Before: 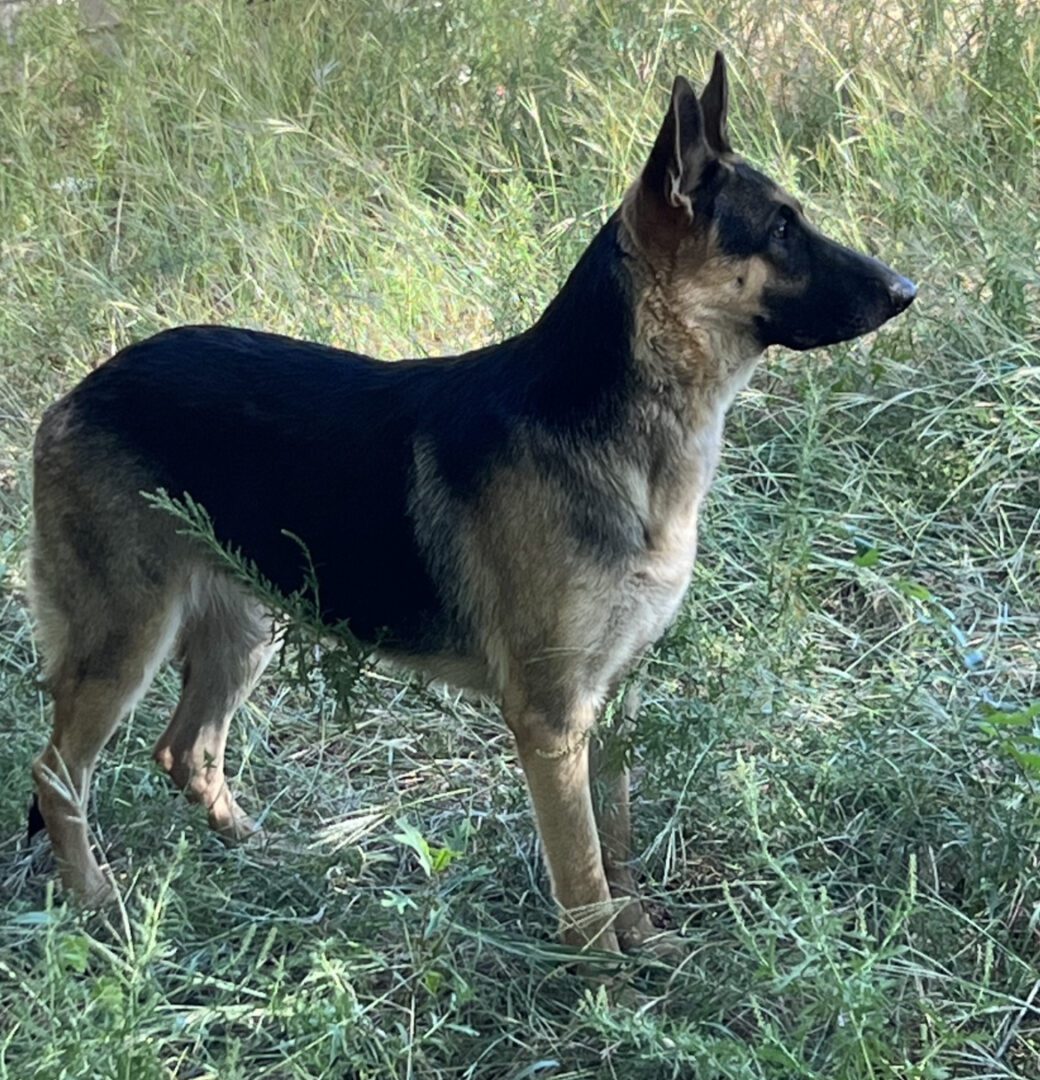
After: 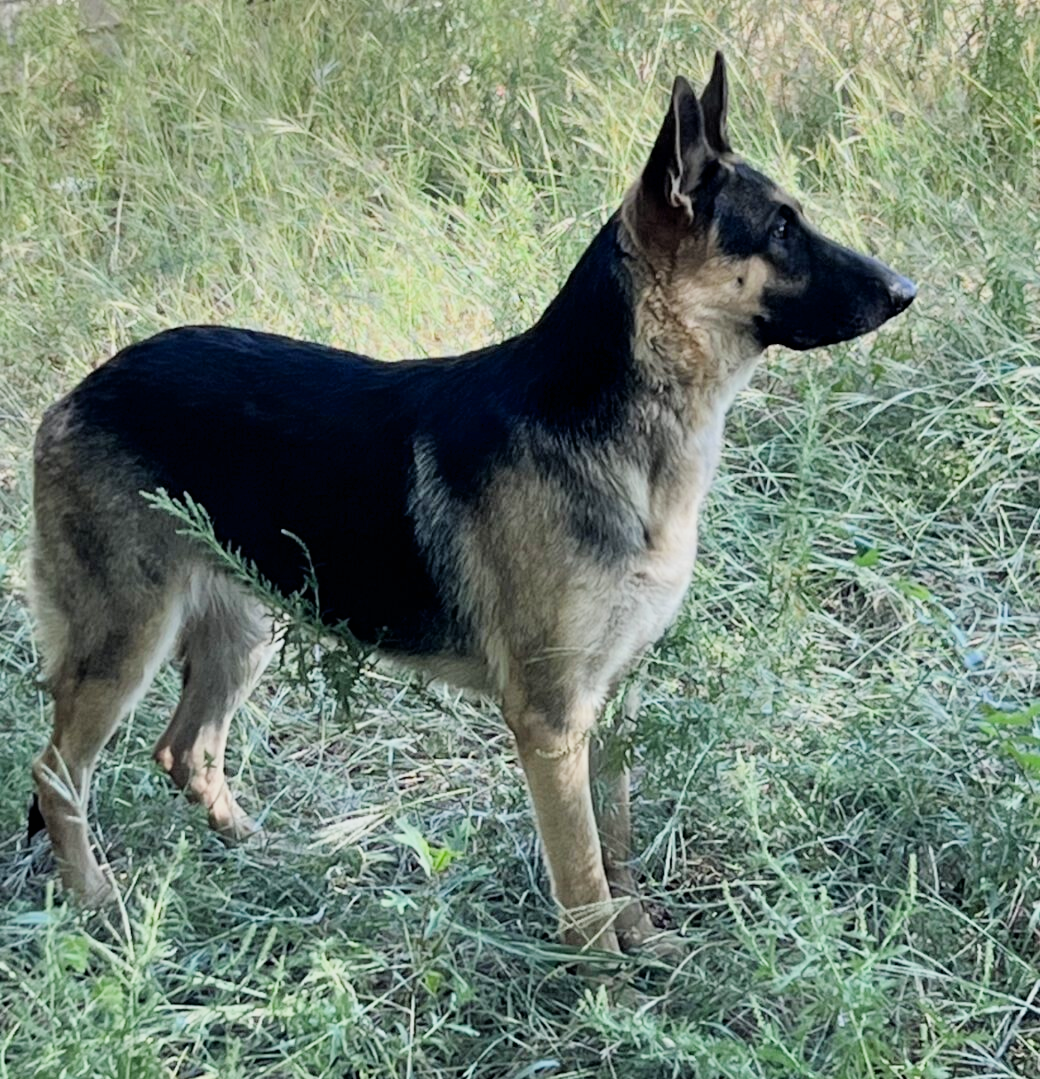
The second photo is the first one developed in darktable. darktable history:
filmic rgb: black relative exposure -7.65 EV, white relative exposure 4.56 EV, hardness 3.61
exposure: black level correction 0.002, exposure 0.673 EV, compensate highlight preservation false
crop: bottom 0.065%
shadows and highlights: low approximation 0.01, soften with gaussian
